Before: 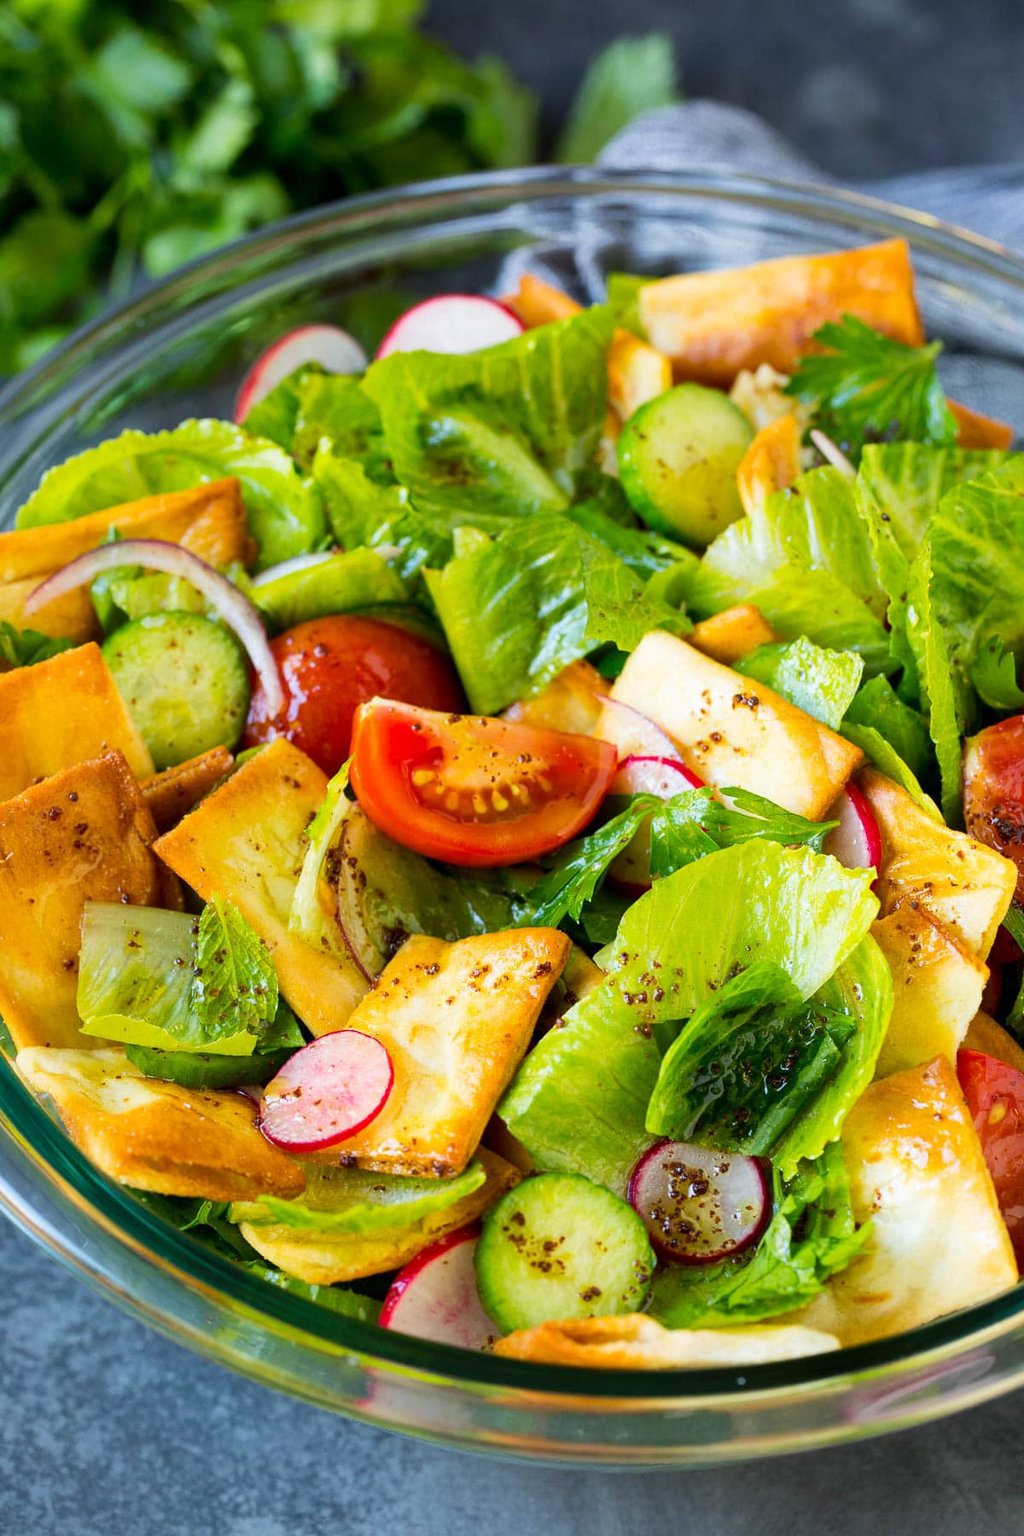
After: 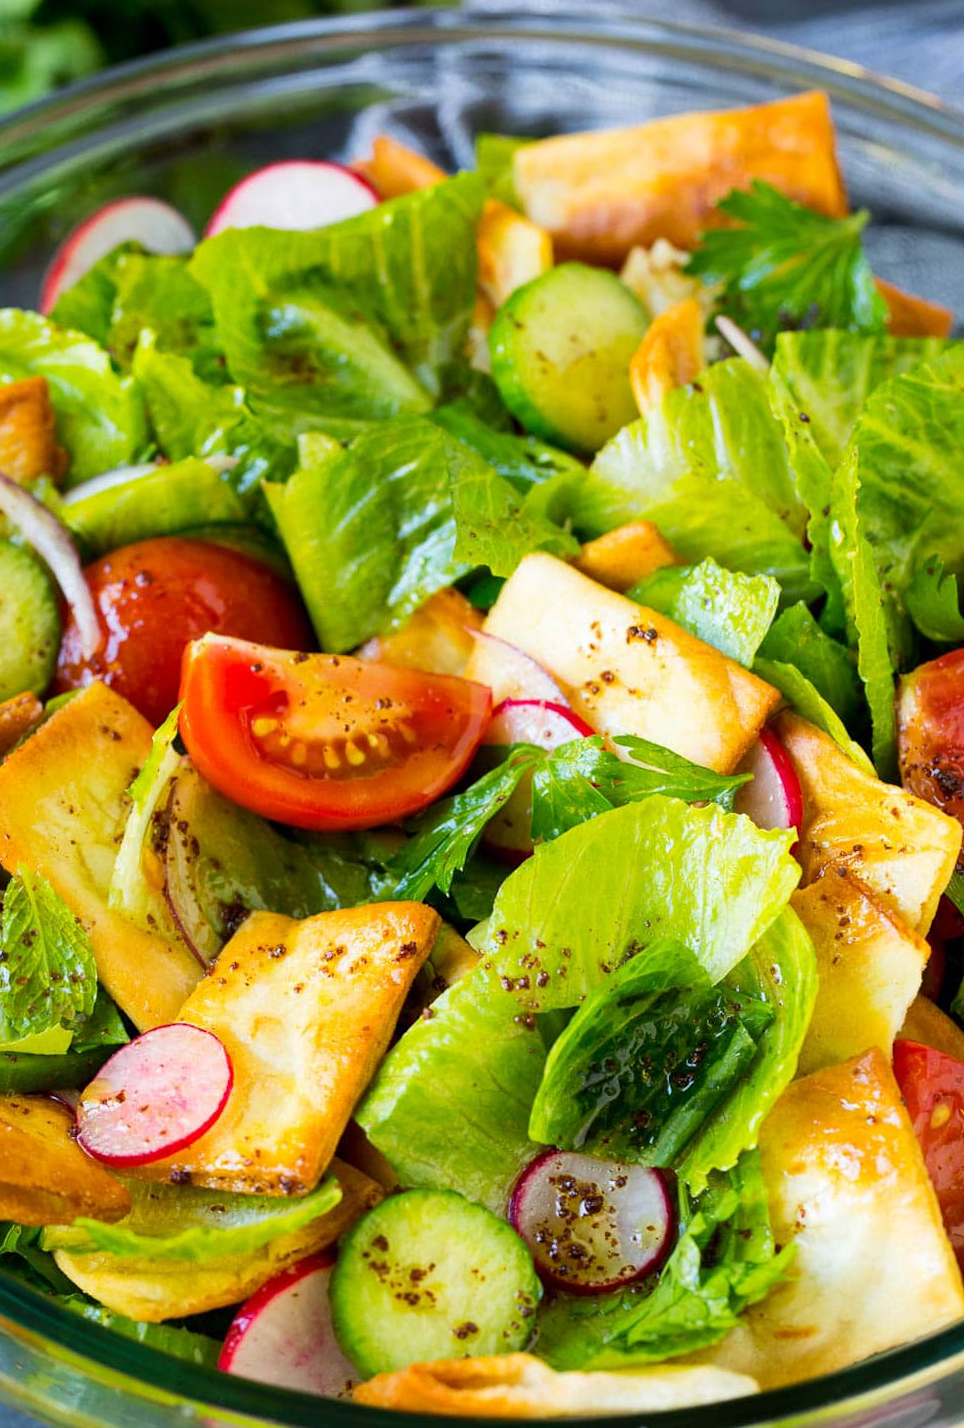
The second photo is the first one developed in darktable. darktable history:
exposure: compensate highlight preservation false
crop: left 19.159%, top 9.58%, bottom 9.58%
rotate and perspective: rotation -0.45°, automatic cropping original format, crop left 0.008, crop right 0.992, crop top 0.012, crop bottom 0.988
